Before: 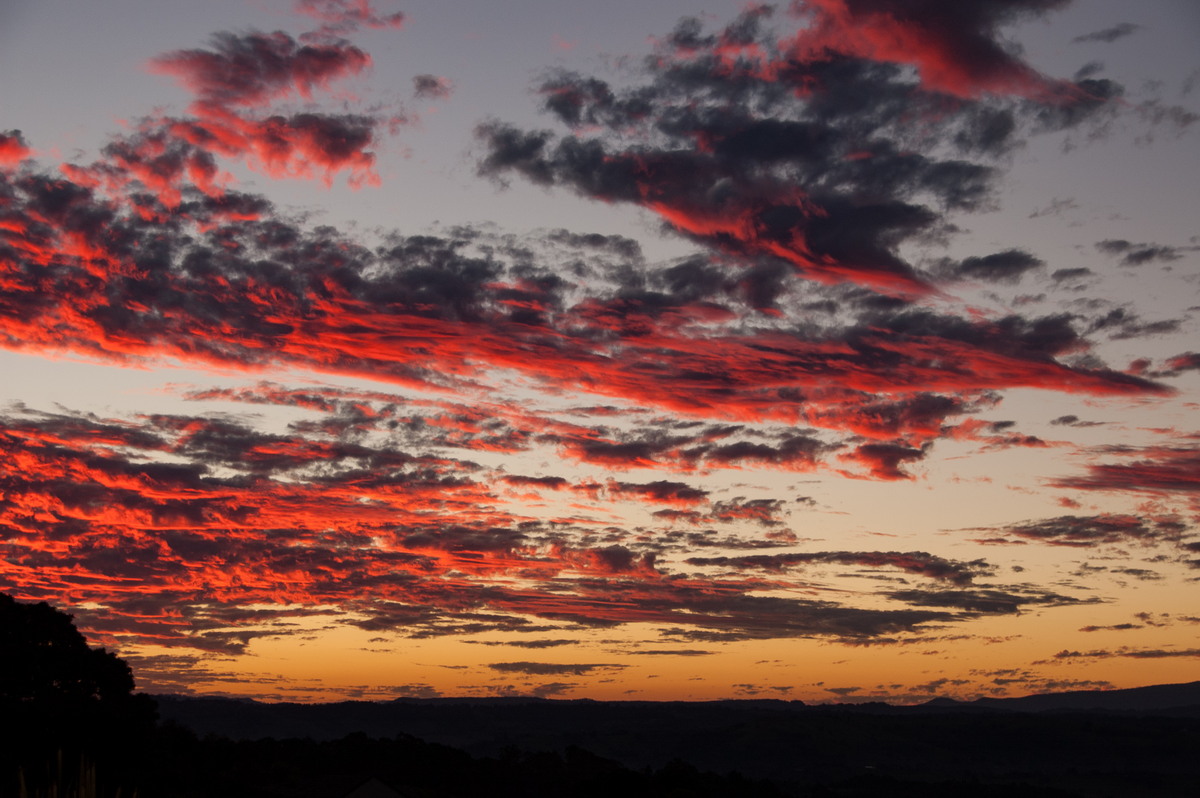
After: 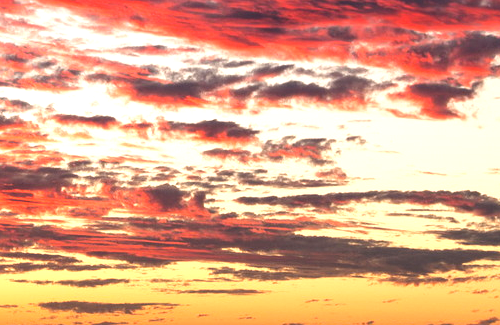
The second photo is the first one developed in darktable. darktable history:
crop: left 37.541%, top 45.353%, right 20.721%, bottom 13.823%
exposure: black level correction -0.002, exposure 1.351 EV, compensate highlight preservation false
